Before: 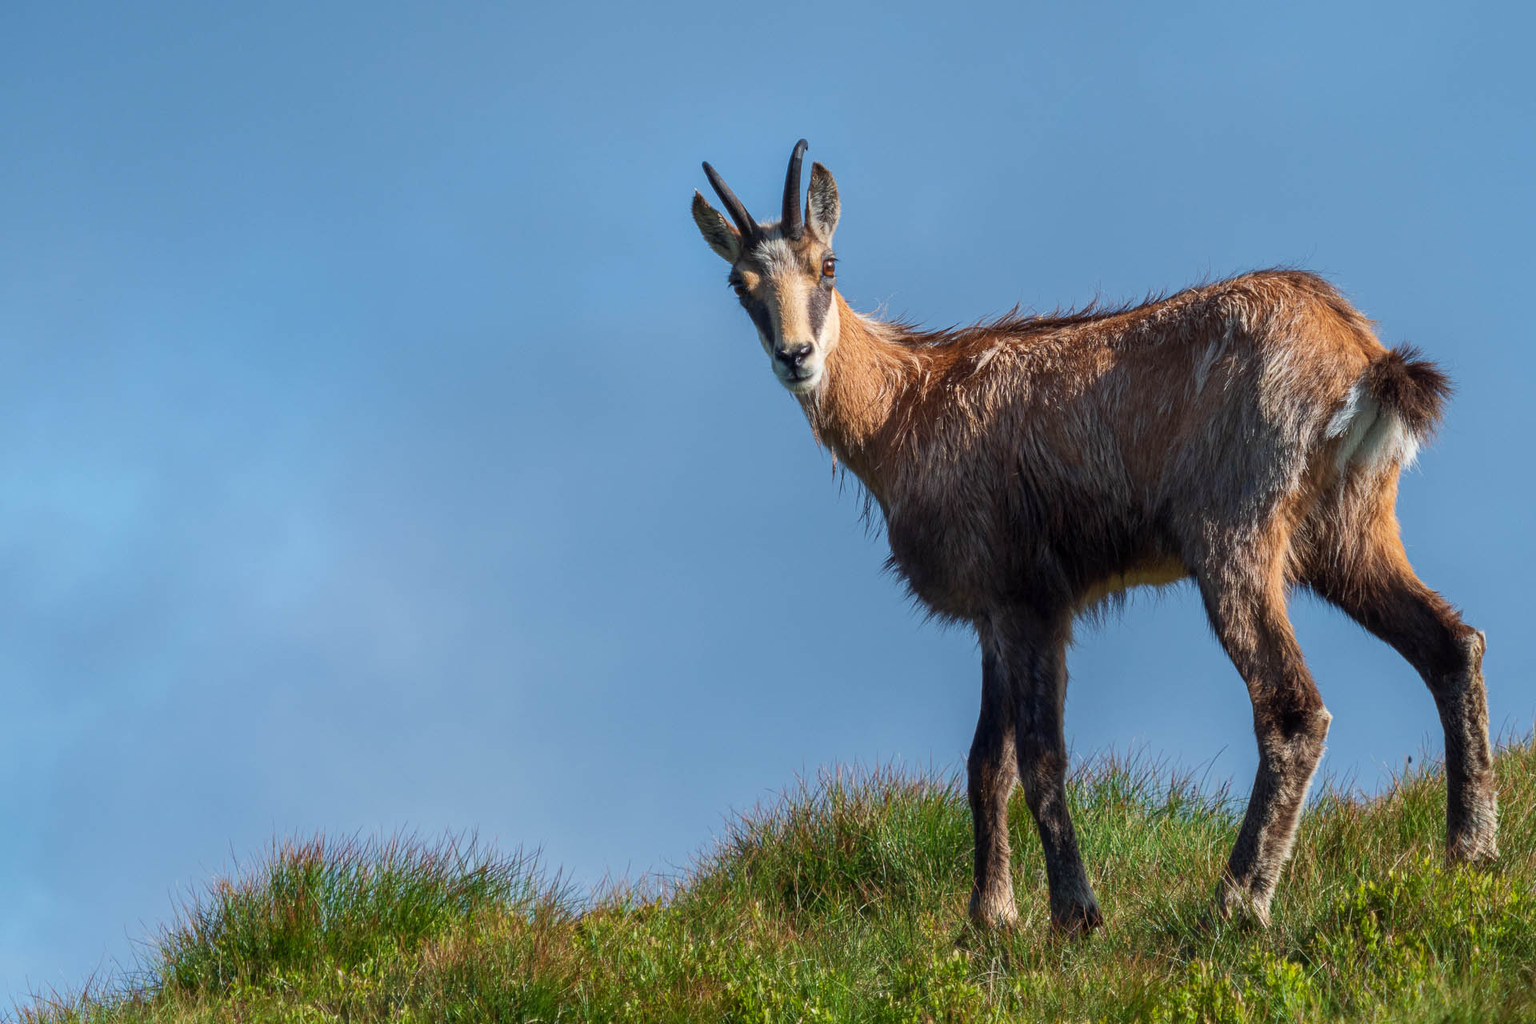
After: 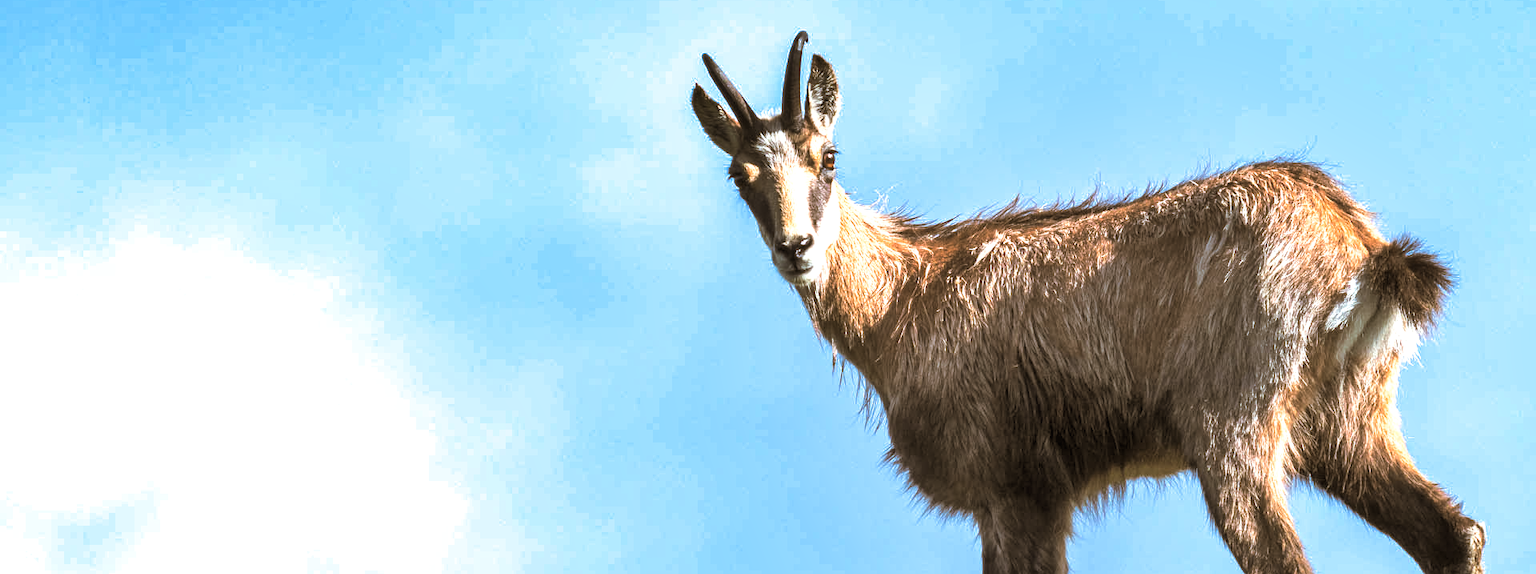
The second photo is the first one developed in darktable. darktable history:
exposure: black level correction 0, exposure 1 EV, compensate exposure bias true, compensate highlight preservation false
shadows and highlights: soften with gaussian
crop and rotate: top 10.605%, bottom 33.274%
split-toning: shadows › hue 37.98°, highlights › hue 185.58°, balance -55.261
